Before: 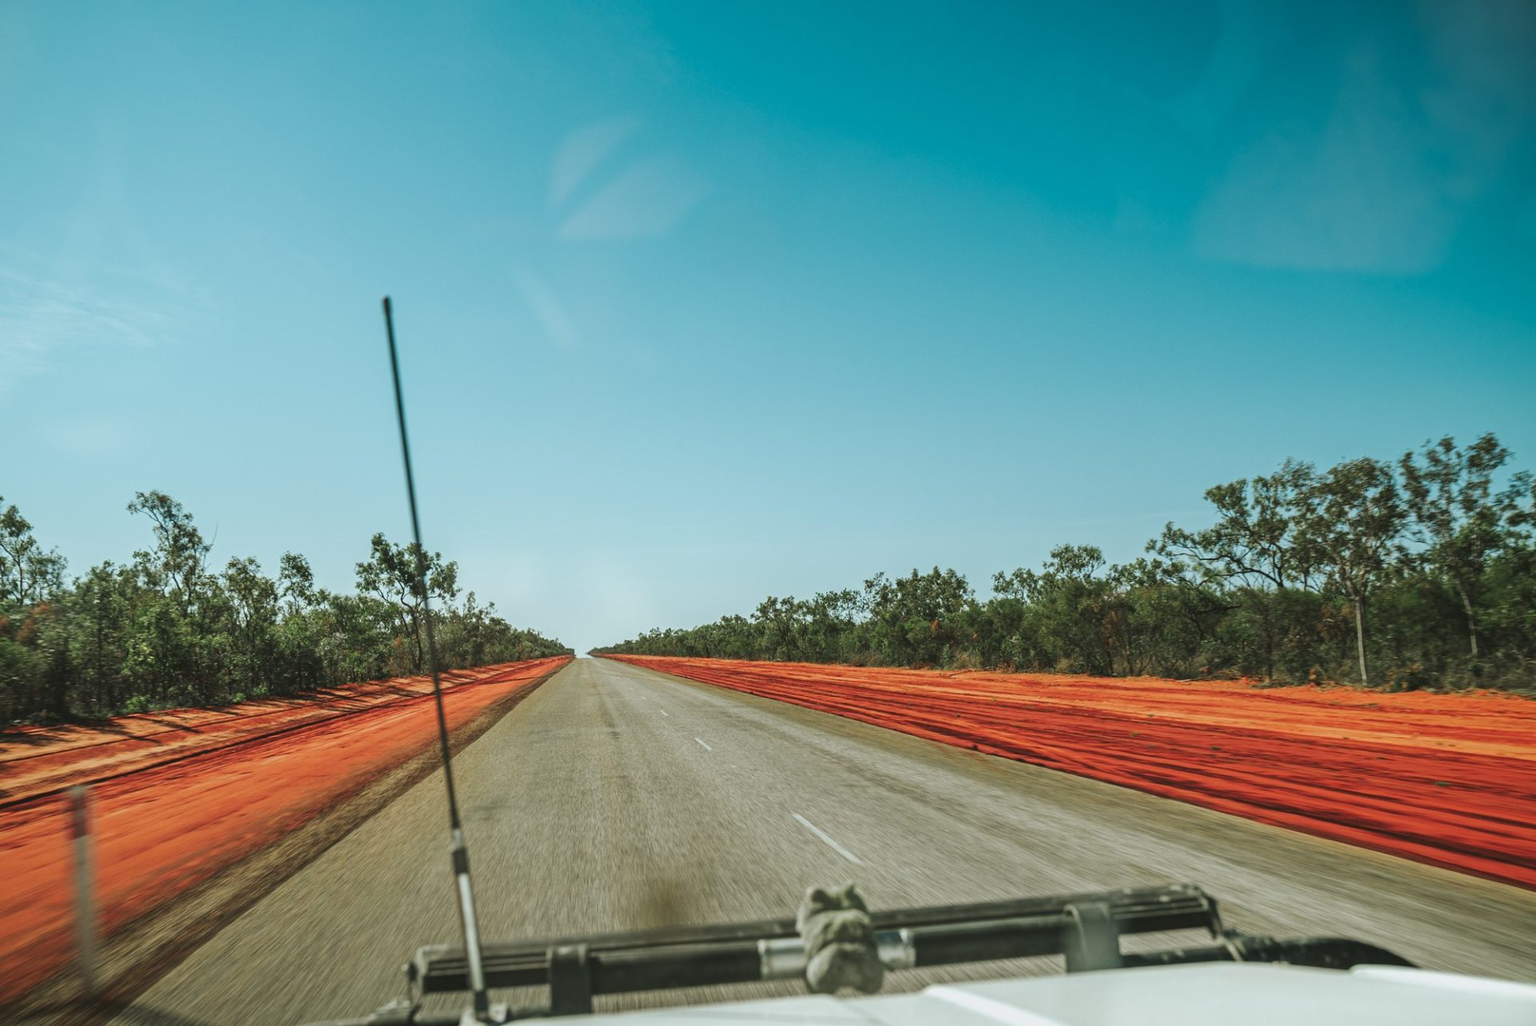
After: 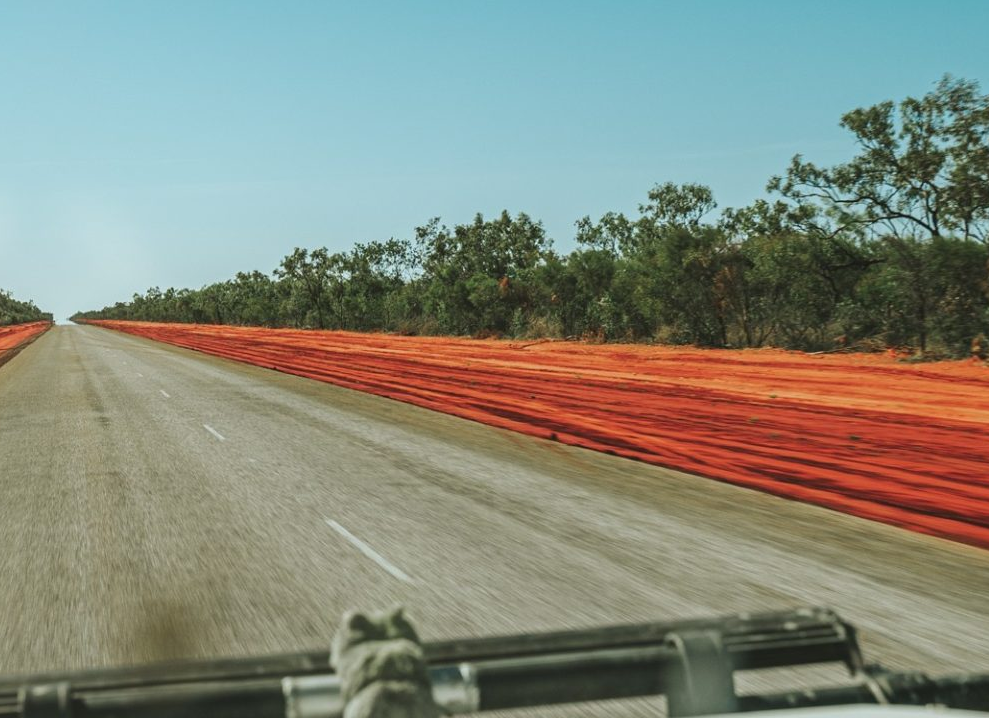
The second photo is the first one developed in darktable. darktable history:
crop: left 34.654%, top 38.832%, right 13.827%, bottom 5.191%
